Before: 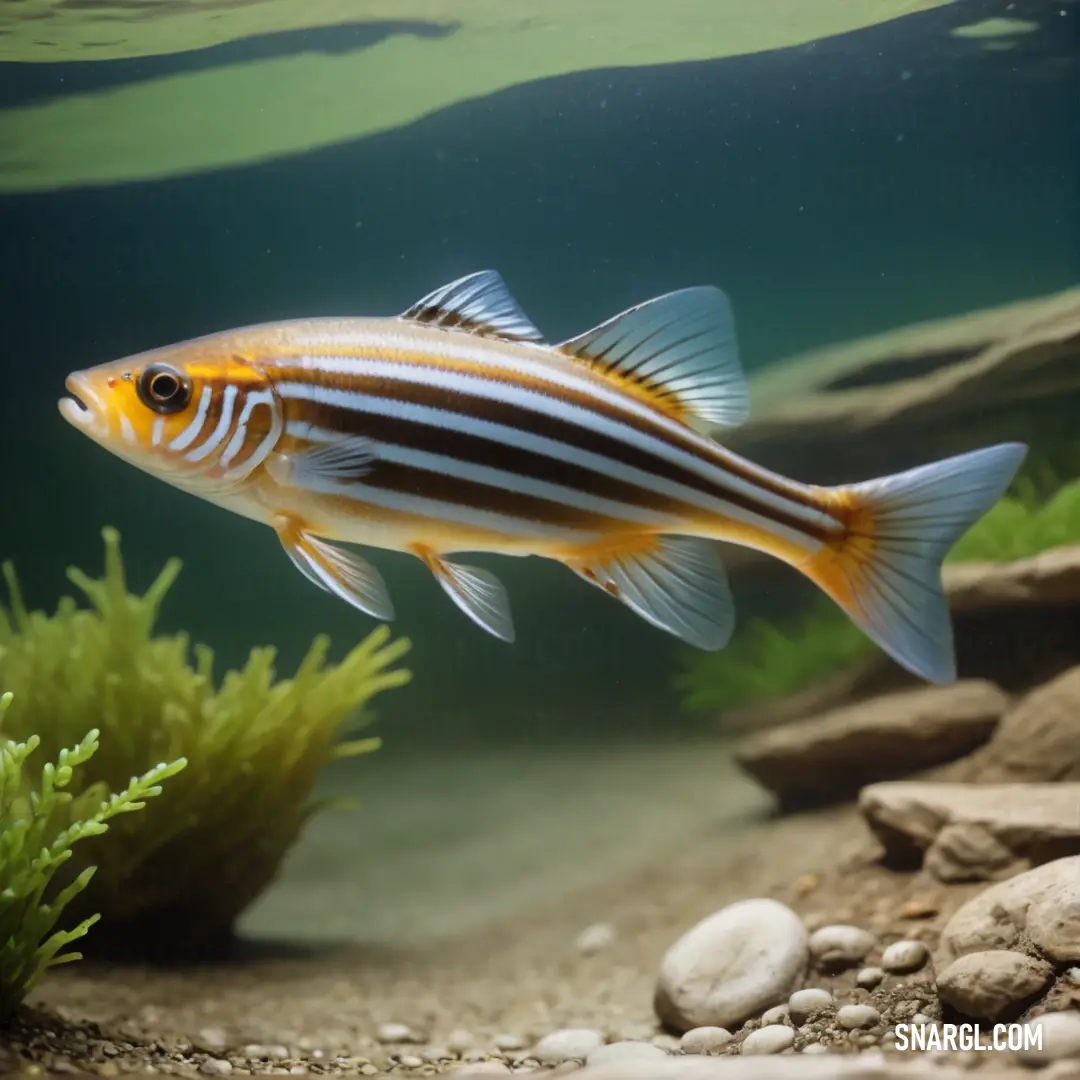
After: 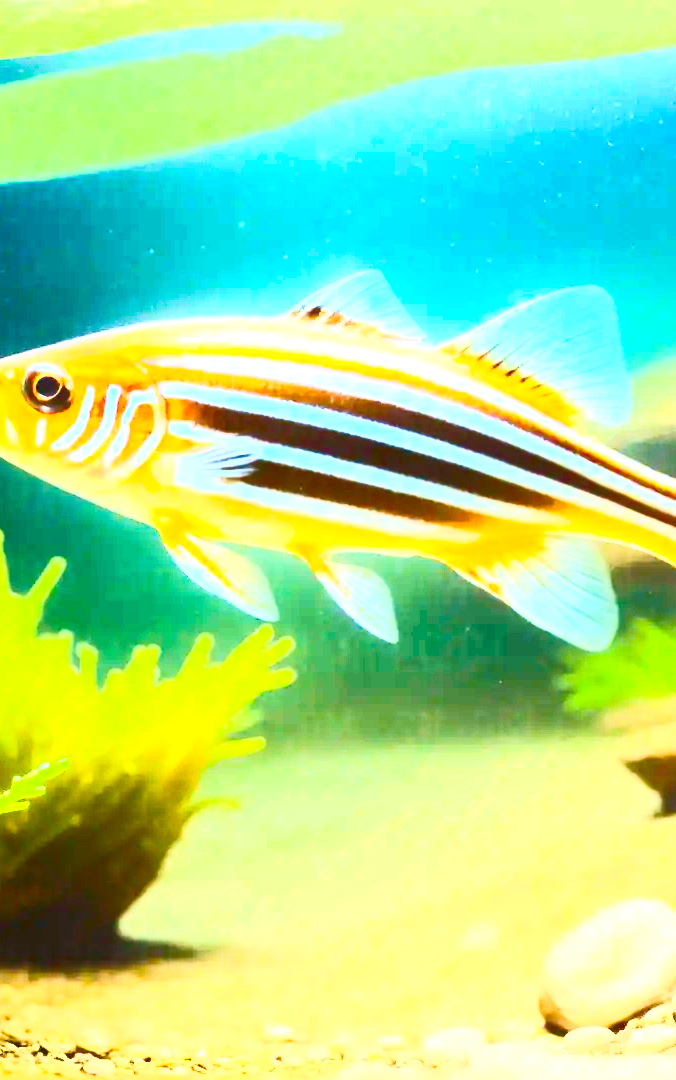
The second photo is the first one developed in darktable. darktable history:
contrast brightness saturation: contrast 0.815, brightness 0.588, saturation 0.584
exposure: black level correction 0, exposure 2.152 EV, compensate highlight preservation false
color balance rgb: linear chroma grading › global chroma 14.696%, perceptual saturation grading › global saturation 20%, perceptual saturation grading › highlights -24.856%, perceptual saturation grading › shadows 49.677%, global vibrance 20%
velvia: on, module defaults
tone equalizer: on, module defaults
crop: left 10.849%, right 26.471%
